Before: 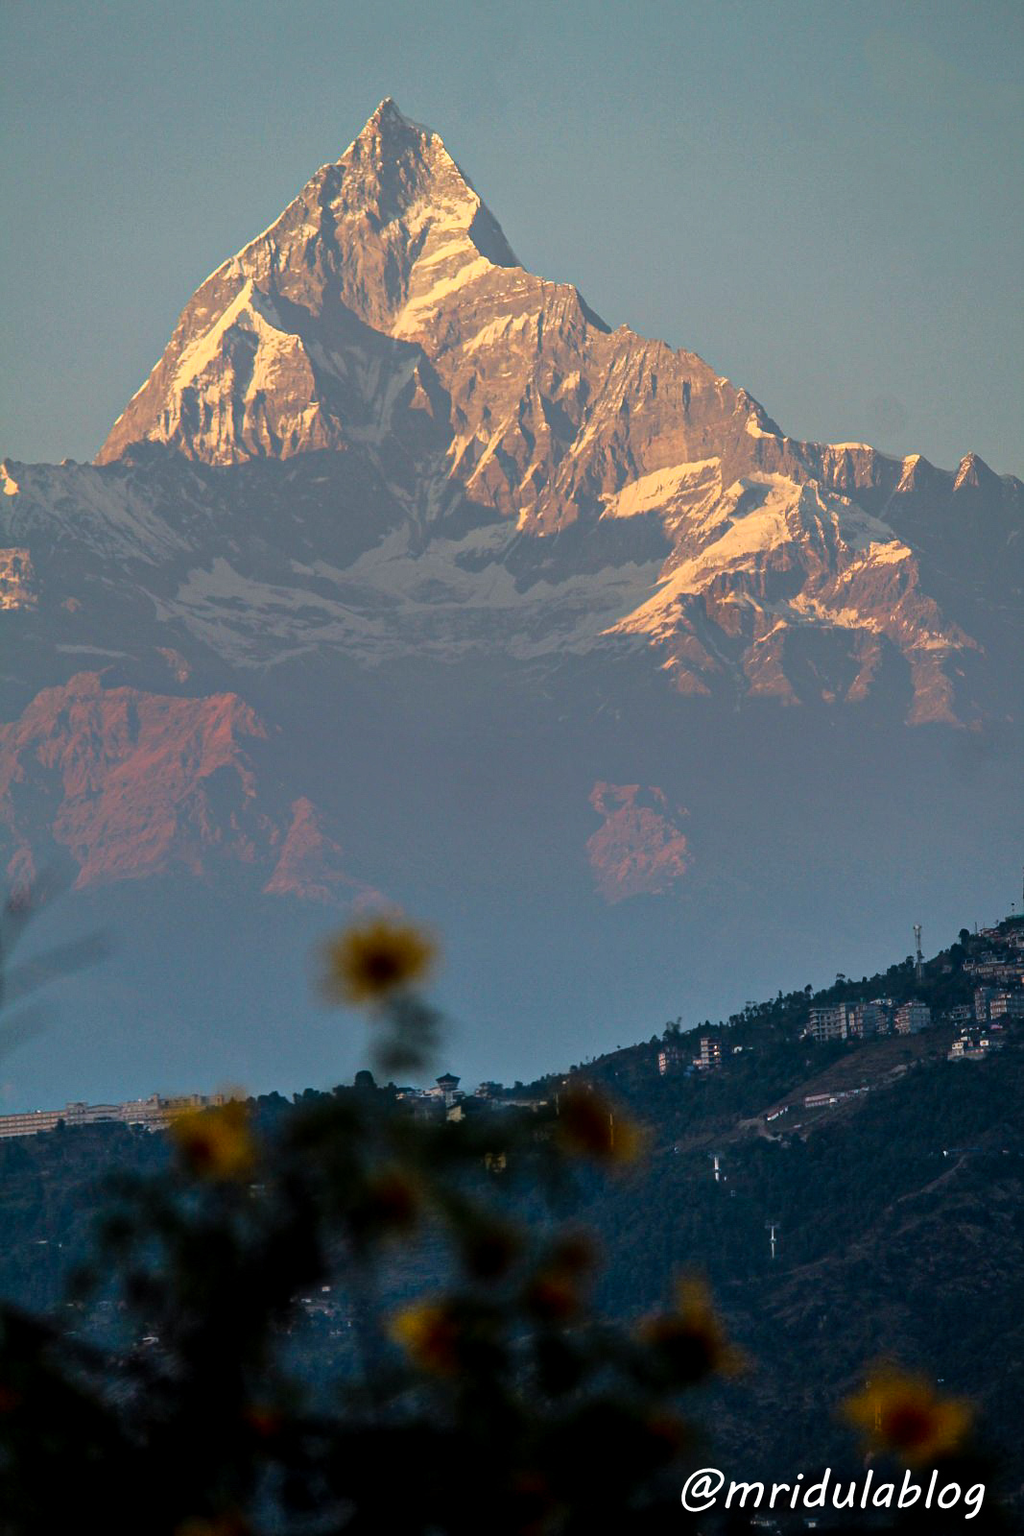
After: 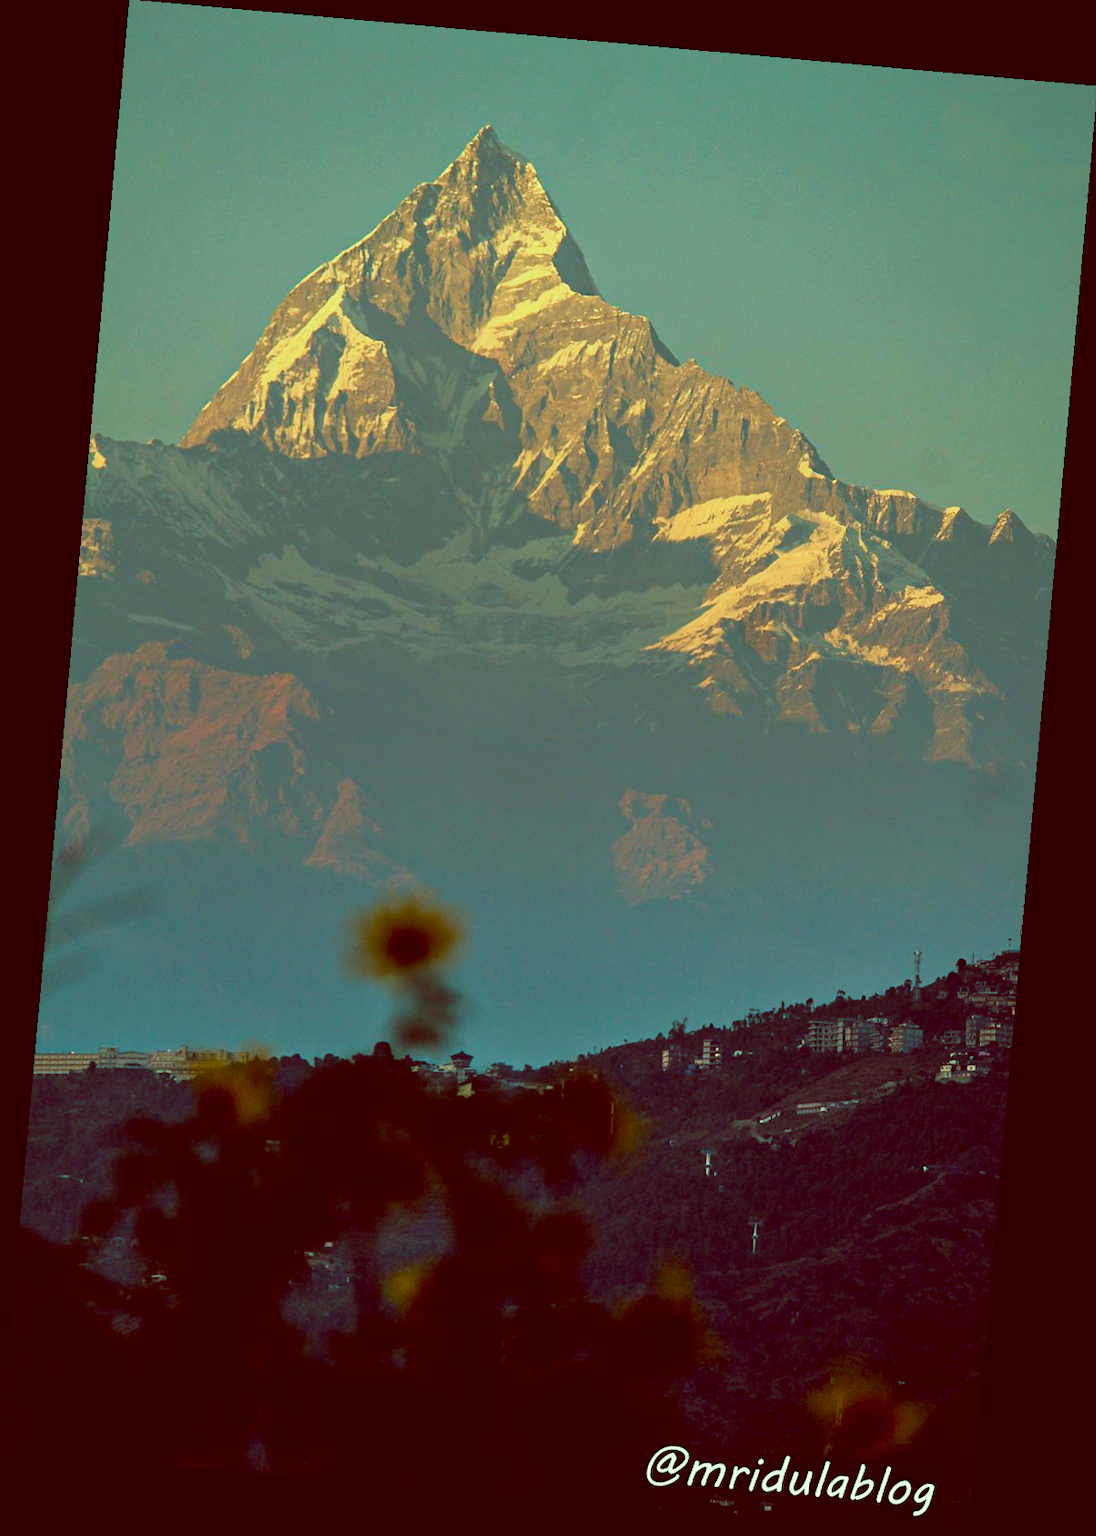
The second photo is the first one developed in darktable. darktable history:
color balance: lift [1, 1.015, 0.987, 0.985], gamma [1, 0.959, 1.042, 0.958], gain [0.927, 0.938, 1.072, 0.928], contrast 1.5%
rotate and perspective: rotation 5.12°, automatic cropping off
velvia: on, module defaults
